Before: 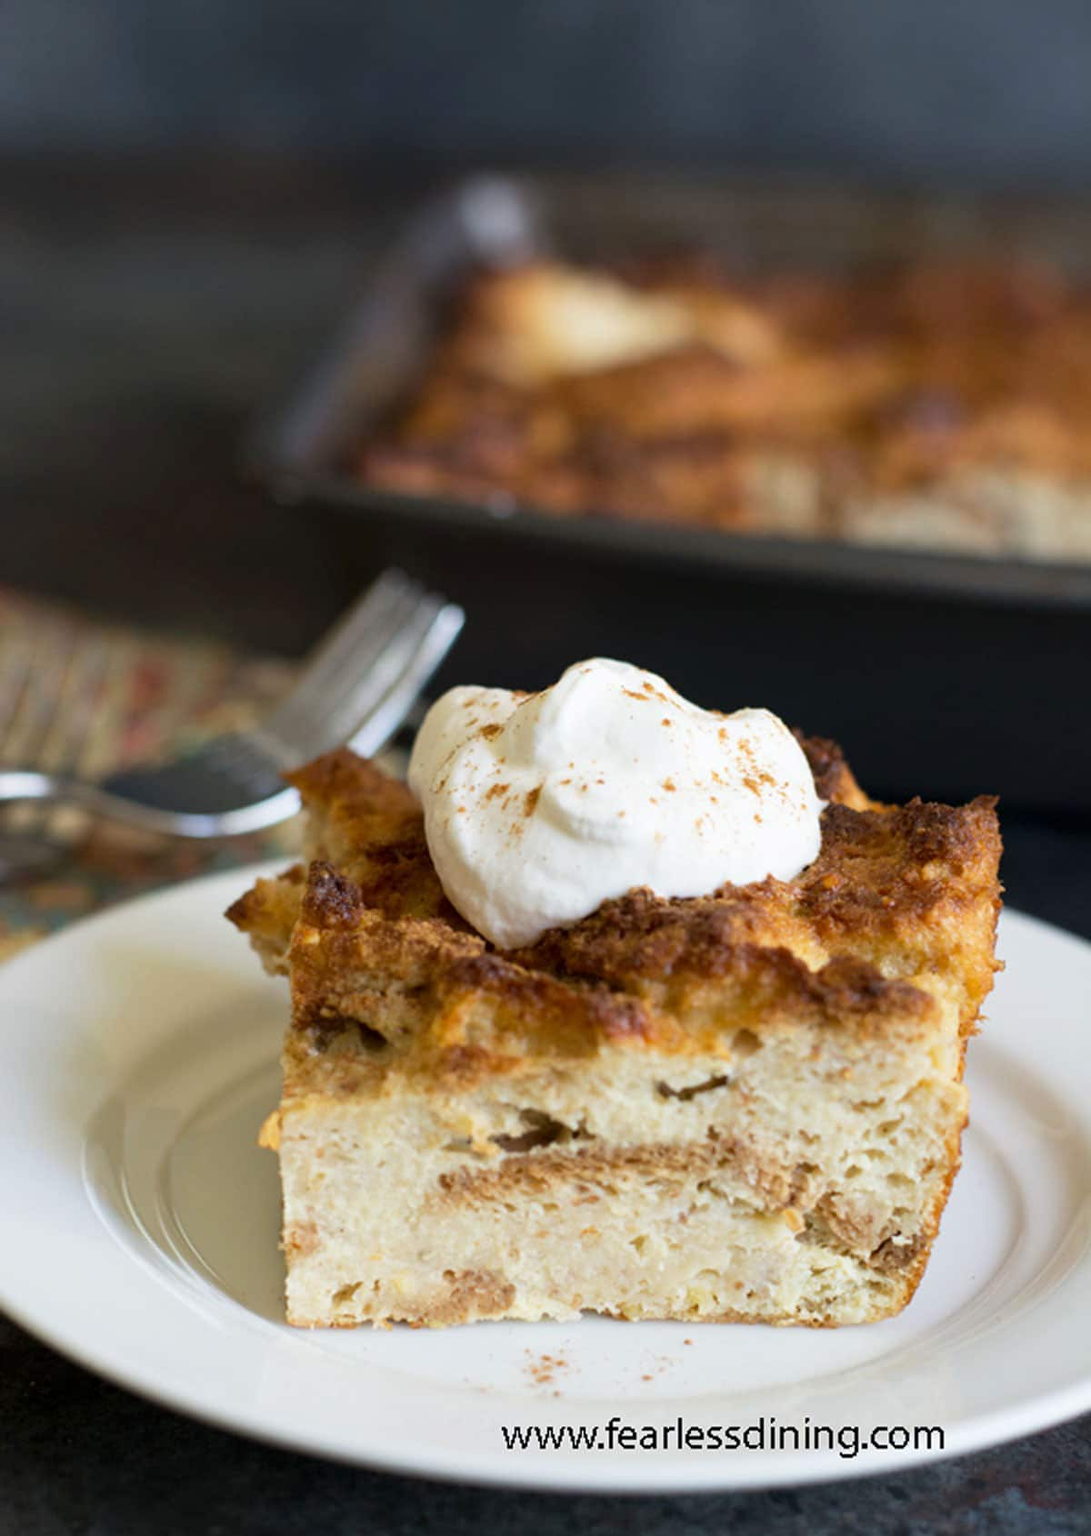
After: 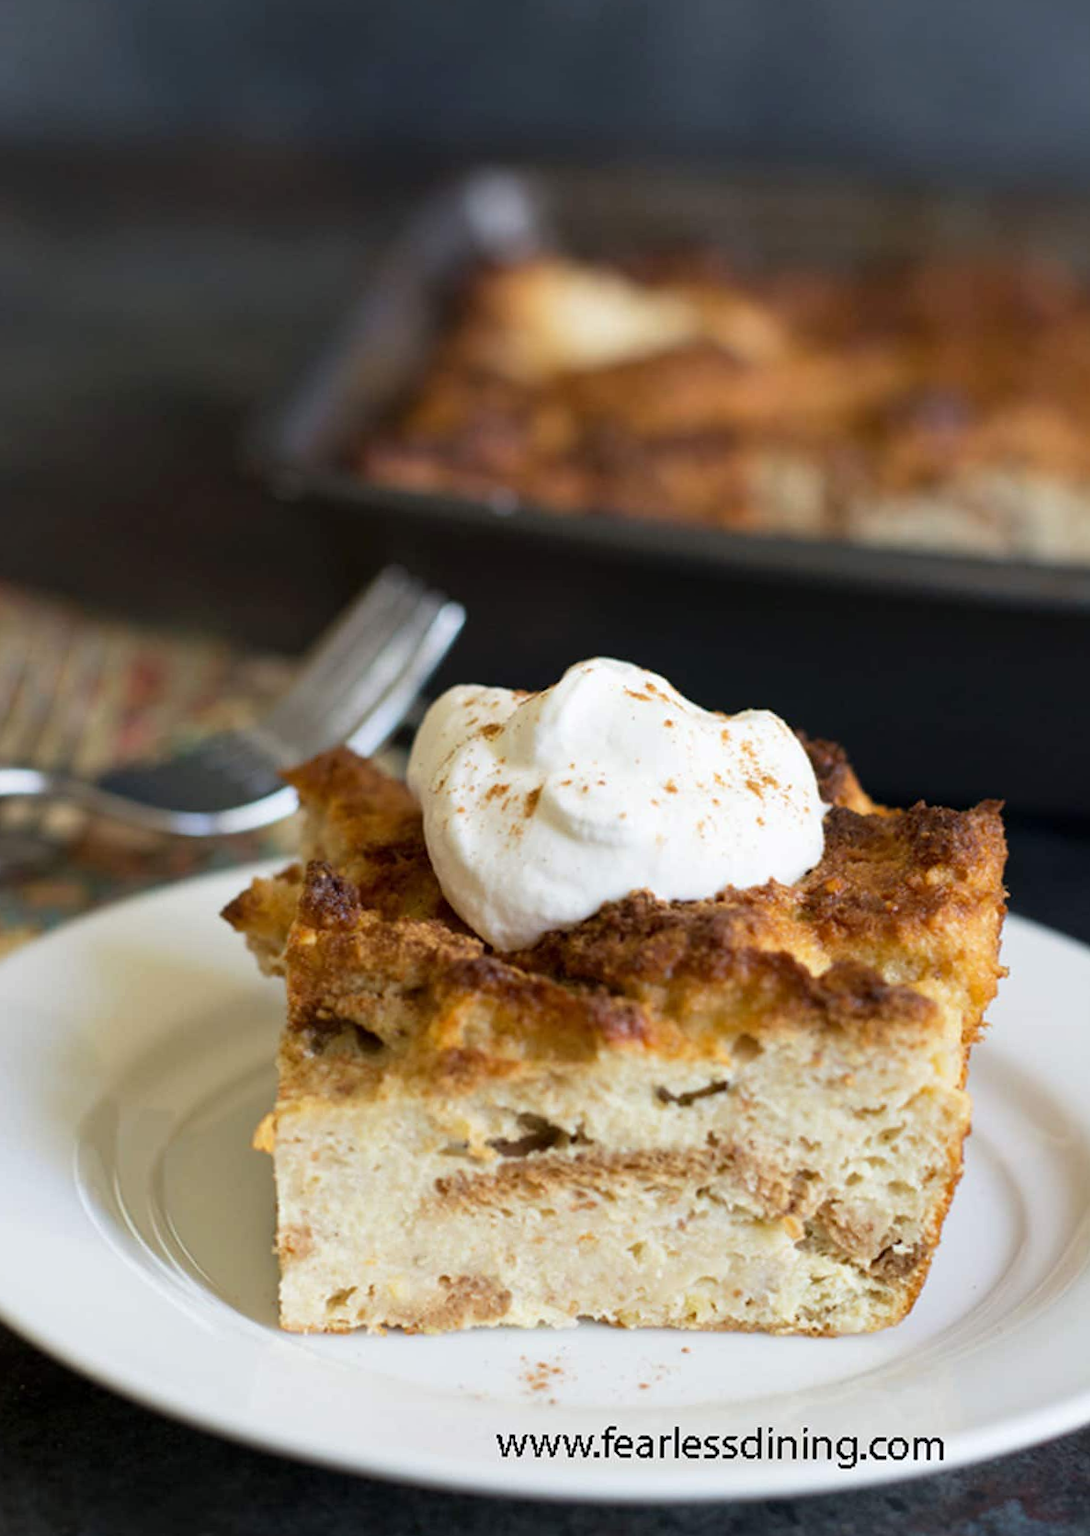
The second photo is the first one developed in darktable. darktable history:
crop and rotate: angle -0.449°
